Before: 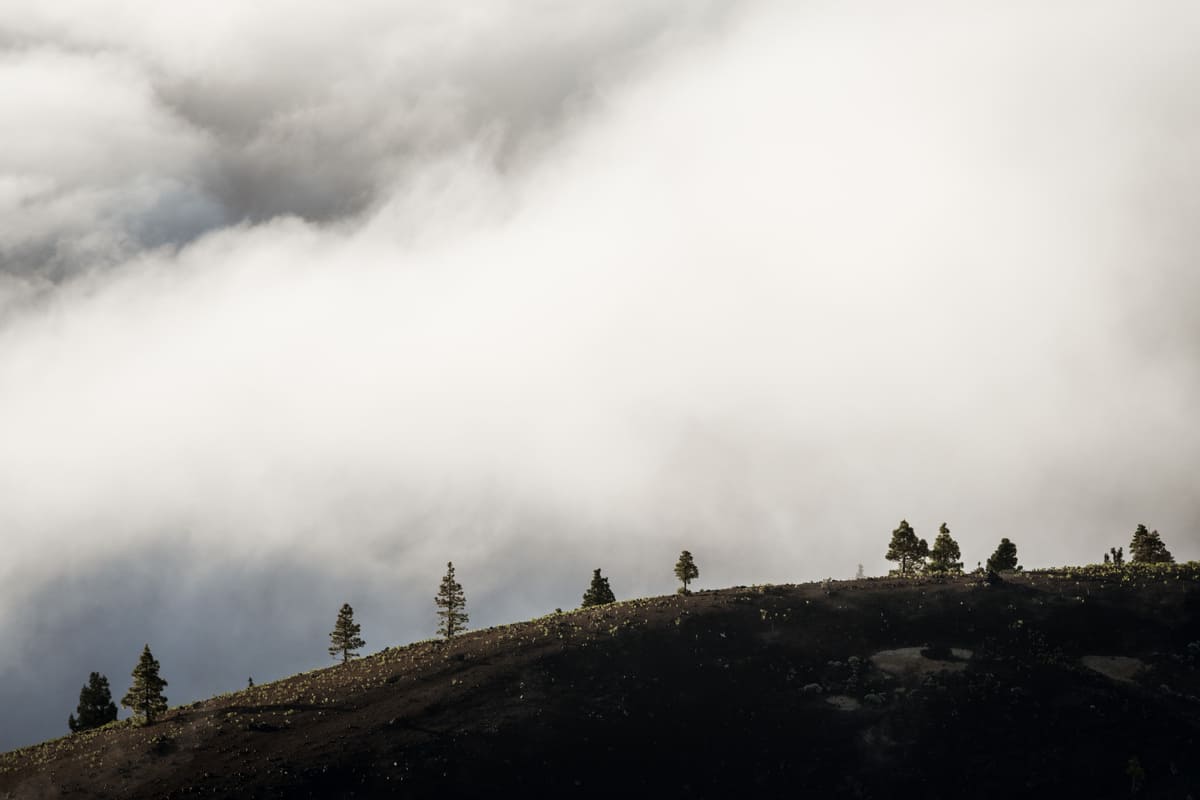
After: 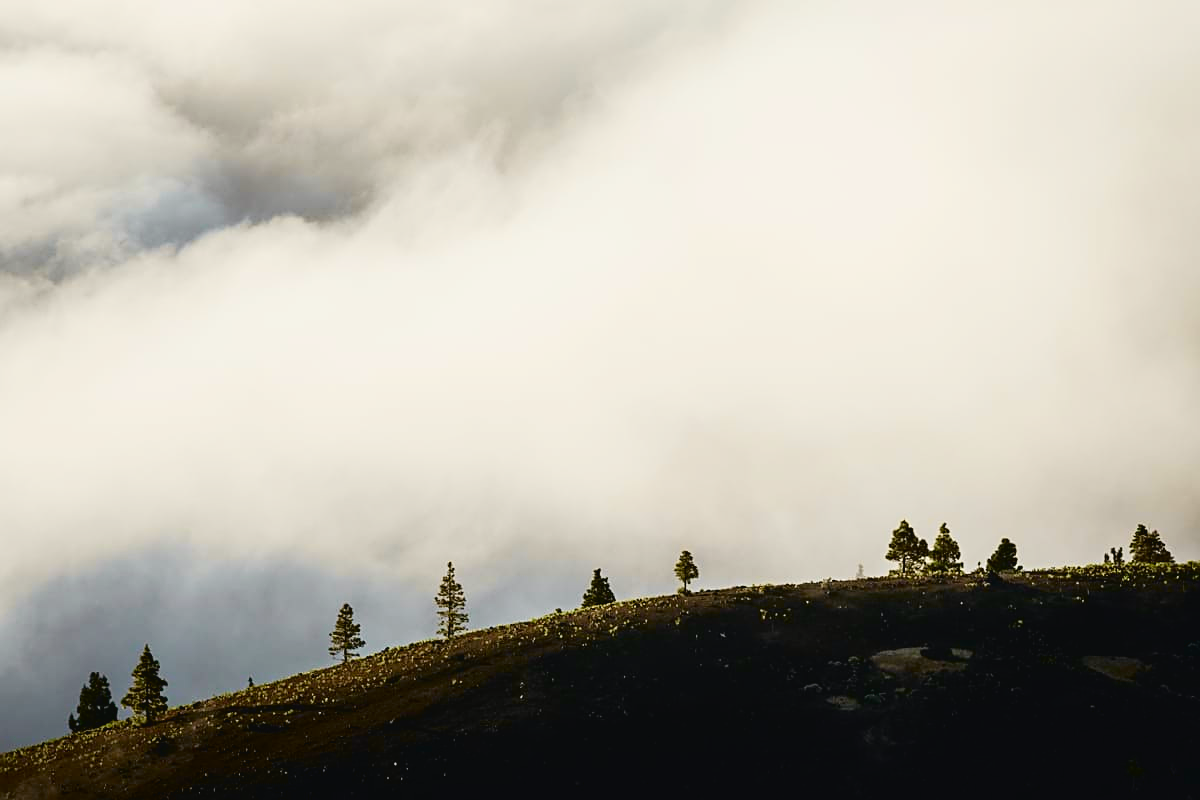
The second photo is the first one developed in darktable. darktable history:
sharpen: on, module defaults
color balance rgb: perceptual saturation grading › global saturation 20%, perceptual saturation grading › highlights -25%, perceptual saturation grading › shadows 25%, global vibrance 50%
tone curve: curves: ch0 [(0.003, 0.029) (0.037, 0.036) (0.149, 0.117) (0.297, 0.318) (0.422, 0.474) (0.531, 0.6) (0.743, 0.809) (0.877, 0.901) (1, 0.98)]; ch1 [(0, 0) (0.305, 0.325) (0.453, 0.437) (0.482, 0.479) (0.501, 0.5) (0.506, 0.503) (0.567, 0.572) (0.605, 0.608) (0.668, 0.69) (1, 1)]; ch2 [(0, 0) (0.313, 0.306) (0.4, 0.399) (0.45, 0.48) (0.499, 0.502) (0.512, 0.523) (0.57, 0.595) (0.653, 0.662) (1, 1)], color space Lab, independent channels, preserve colors none
